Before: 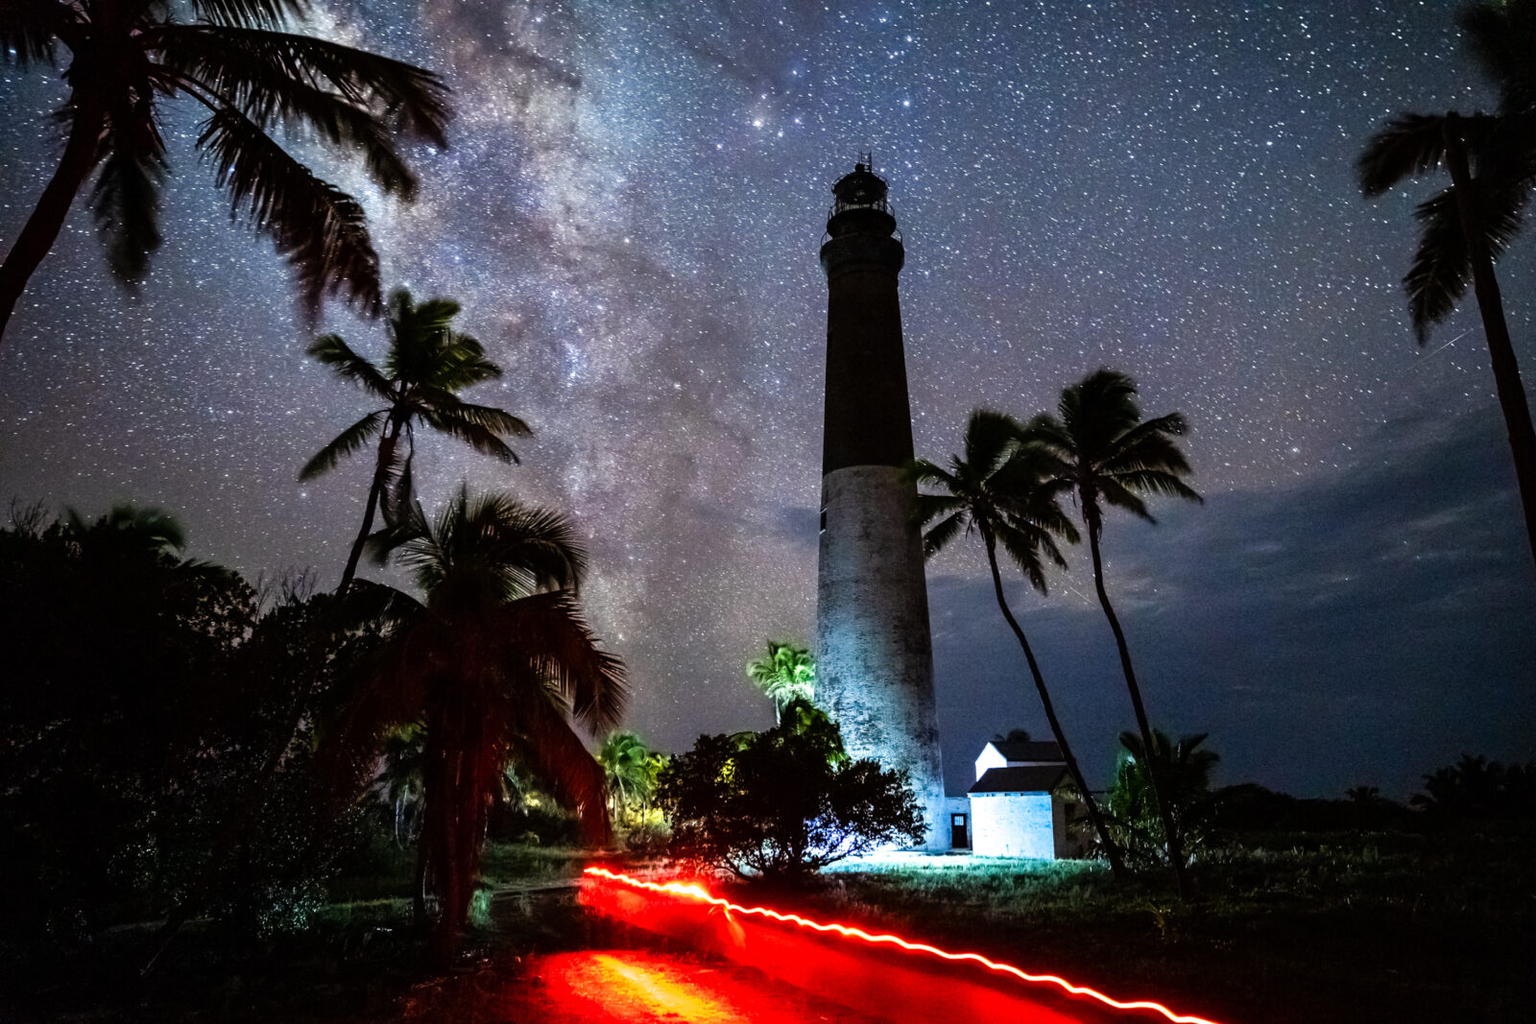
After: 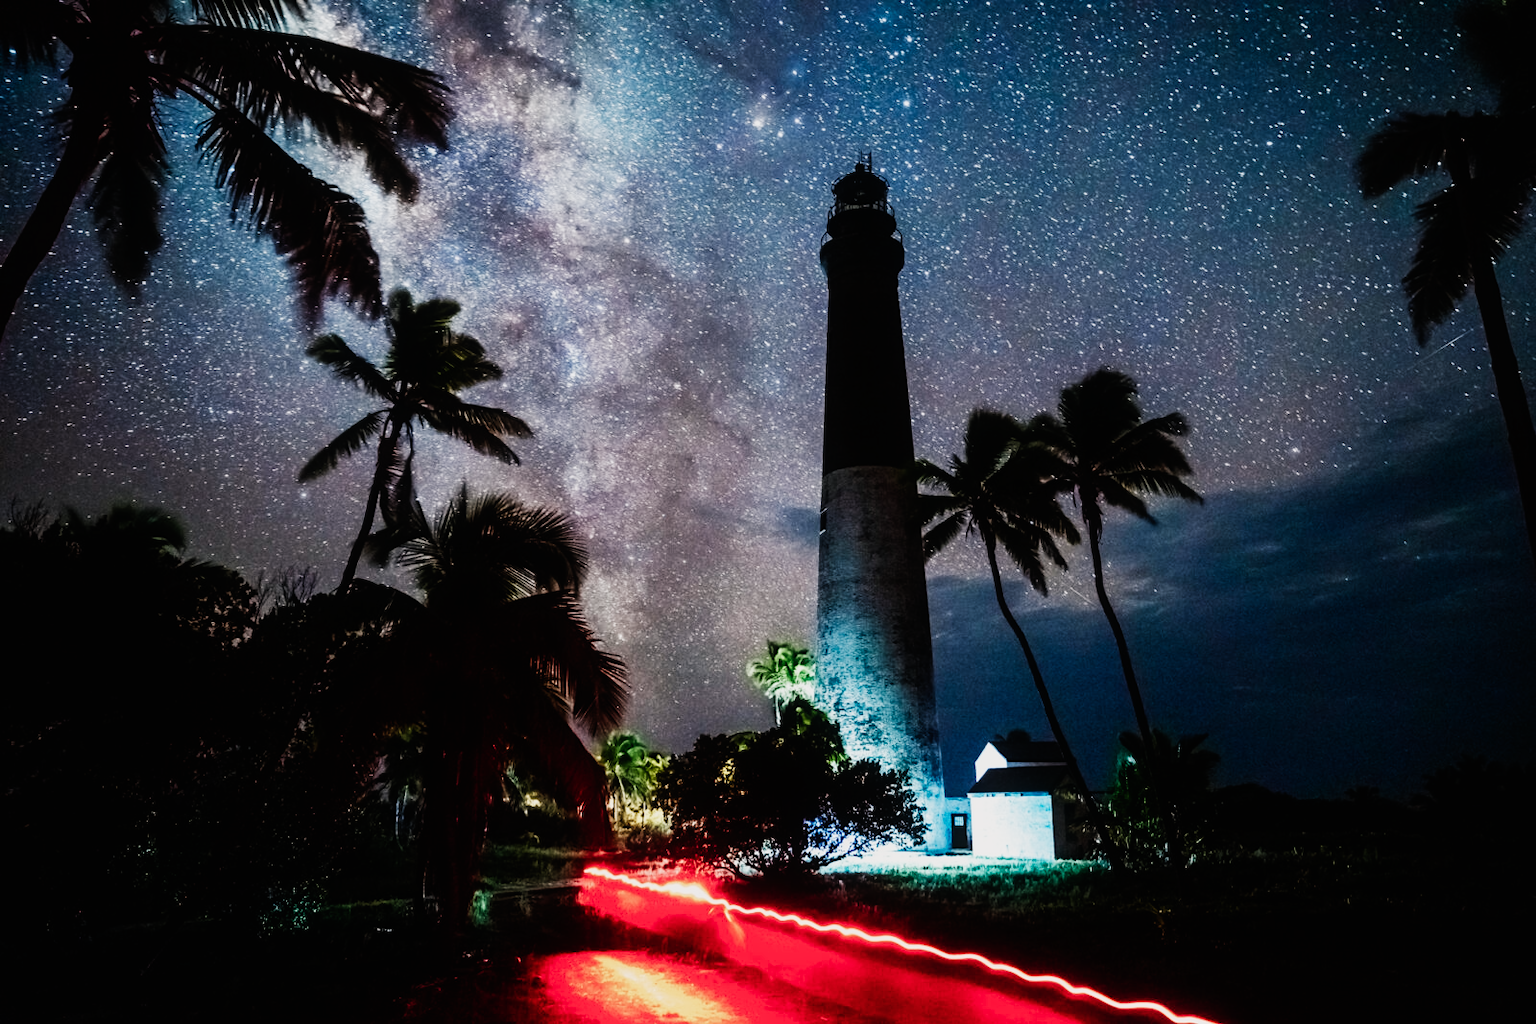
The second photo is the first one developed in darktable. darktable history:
contrast equalizer: y [[0.5, 0.5, 0.478, 0.5, 0.5, 0.5], [0.5 ×6], [0.5 ×6], [0 ×6], [0 ×6]]
color equalizer: saturation › orange 0.972, saturation › cyan 1.04, saturation › blue 1.04, brightness › orange 1.03, brightness › green 0.972, brightness › cyan 0.961, brightness › blue 0.972
diffuse or sharpen "bloom 10%": radius span 32, 1st order speed 50%, 2nd order speed 50%, 3rd order speed 50%, 4th order speed 50% | blend: blend mode normal, opacity 10%; mask: uniform (no mask)
diffuse or sharpen "_builtin_sharpen demosaicing | AA filter": edge sensitivity 1, 1st order anisotropy 100%, 2nd order anisotropy 100%, 3rd order anisotropy 100%, 4th order anisotropy 100%, 1st order speed -25%, 2nd order speed -25%, 3rd order speed -25%, 4th order speed -25%
diffuse or sharpen "_builtin_local contrast | fast": radius span 512, edge sensitivity 0.01, edge threshold 0.05, 3rd order anisotropy 500%, 3rd order speed -50%, central radius 512
diffuse or sharpen "_builtin_lens deblur | medium": iterations 16, radius span 10, edge sensitivity 3, edge threshold 1, 1st order anisotropy 100%, 3rd order anisotropy 100%, 1st order speed -25%, 2nd order speed 12.5%, 3rd order speed -50%, 4th order speed 25%
sigmoid: contrast 1.7, skew -0.2, preserve hue 0%, red attenuation 0.1, red rotation 0.035, green attenuation 0.1, green rotation -0.017, blue attenuation 0.15, blue rotation -0.052, base primaries Rec2020
rgb primaries "creative|pastel": red hue -0.035, red purity 0.85, green hue 0.087, green purity 0.85, blue hue -0.122, blue purity 1.2
color balance rgb "creative|pastel": shadows lift › chroma 1%, shadows lift › hue 217.2°, power › hue 310.8°, highlights gain › chroma 1%, highlights gain › hue 54°, global offset › luminance 0.5%, global offset › hue 171.6°, perceptual saturation grading › global saturation 14.09%, perceptual saturation grading › highlights -25%, perceptual saturation grading › shadows 30%, perceptual brilliance grading › highlights 13.42%, perceptual brilliance grading › mid-tones 8.05%, perceptual brilliance grading › shadows -17.45%, global vibrance 25%
